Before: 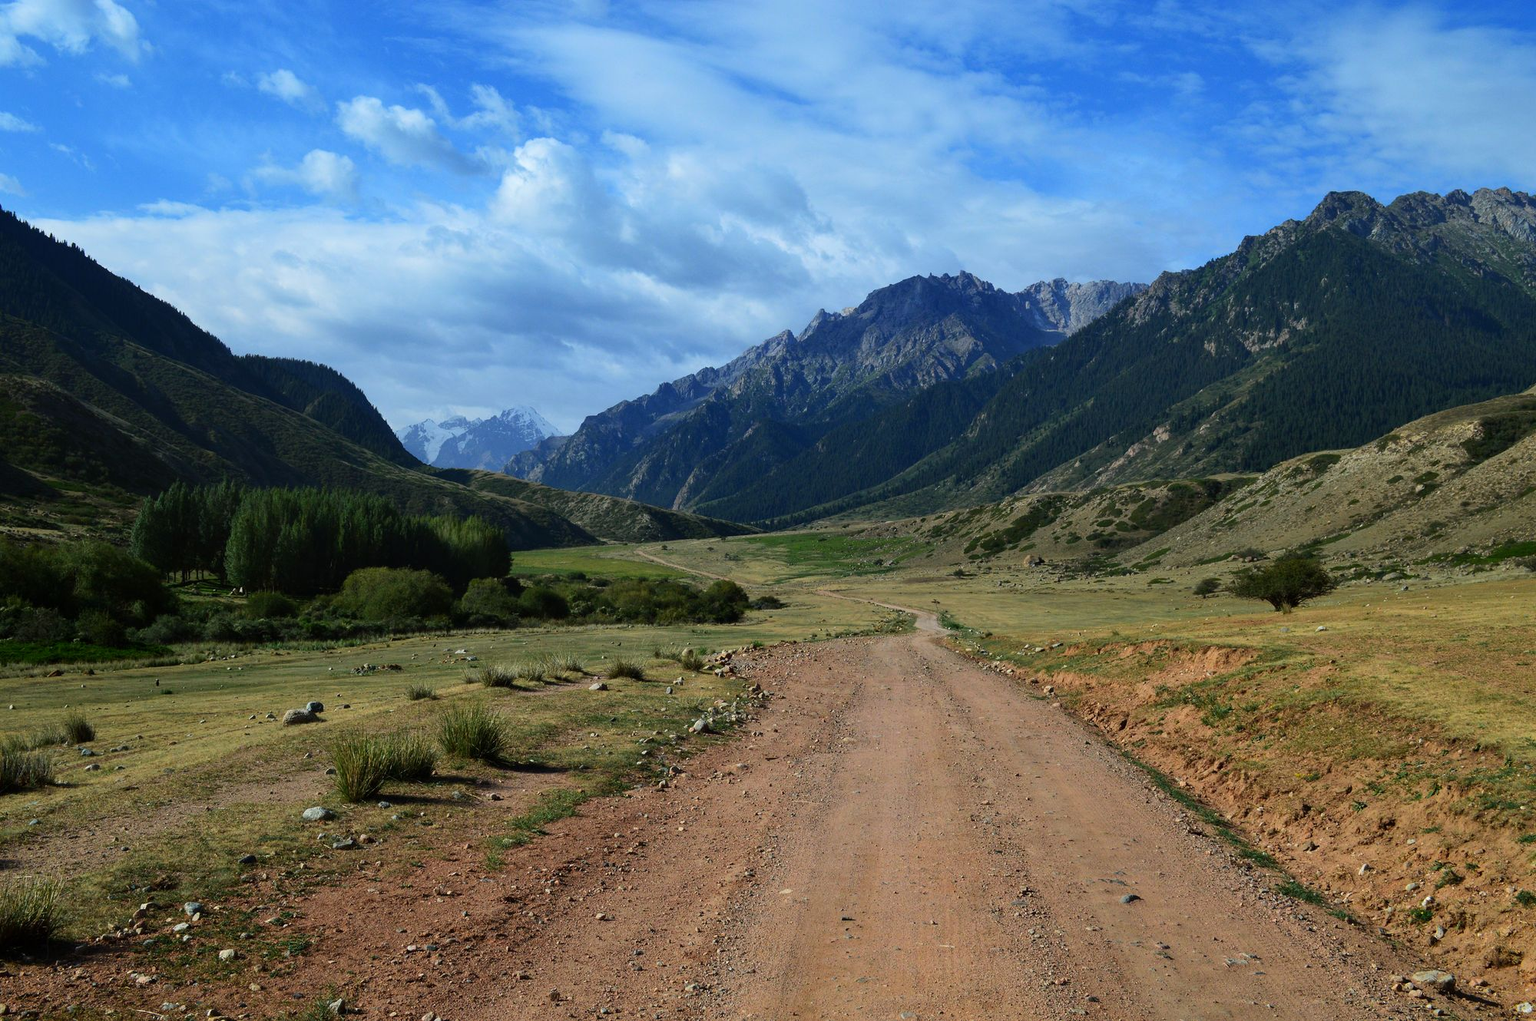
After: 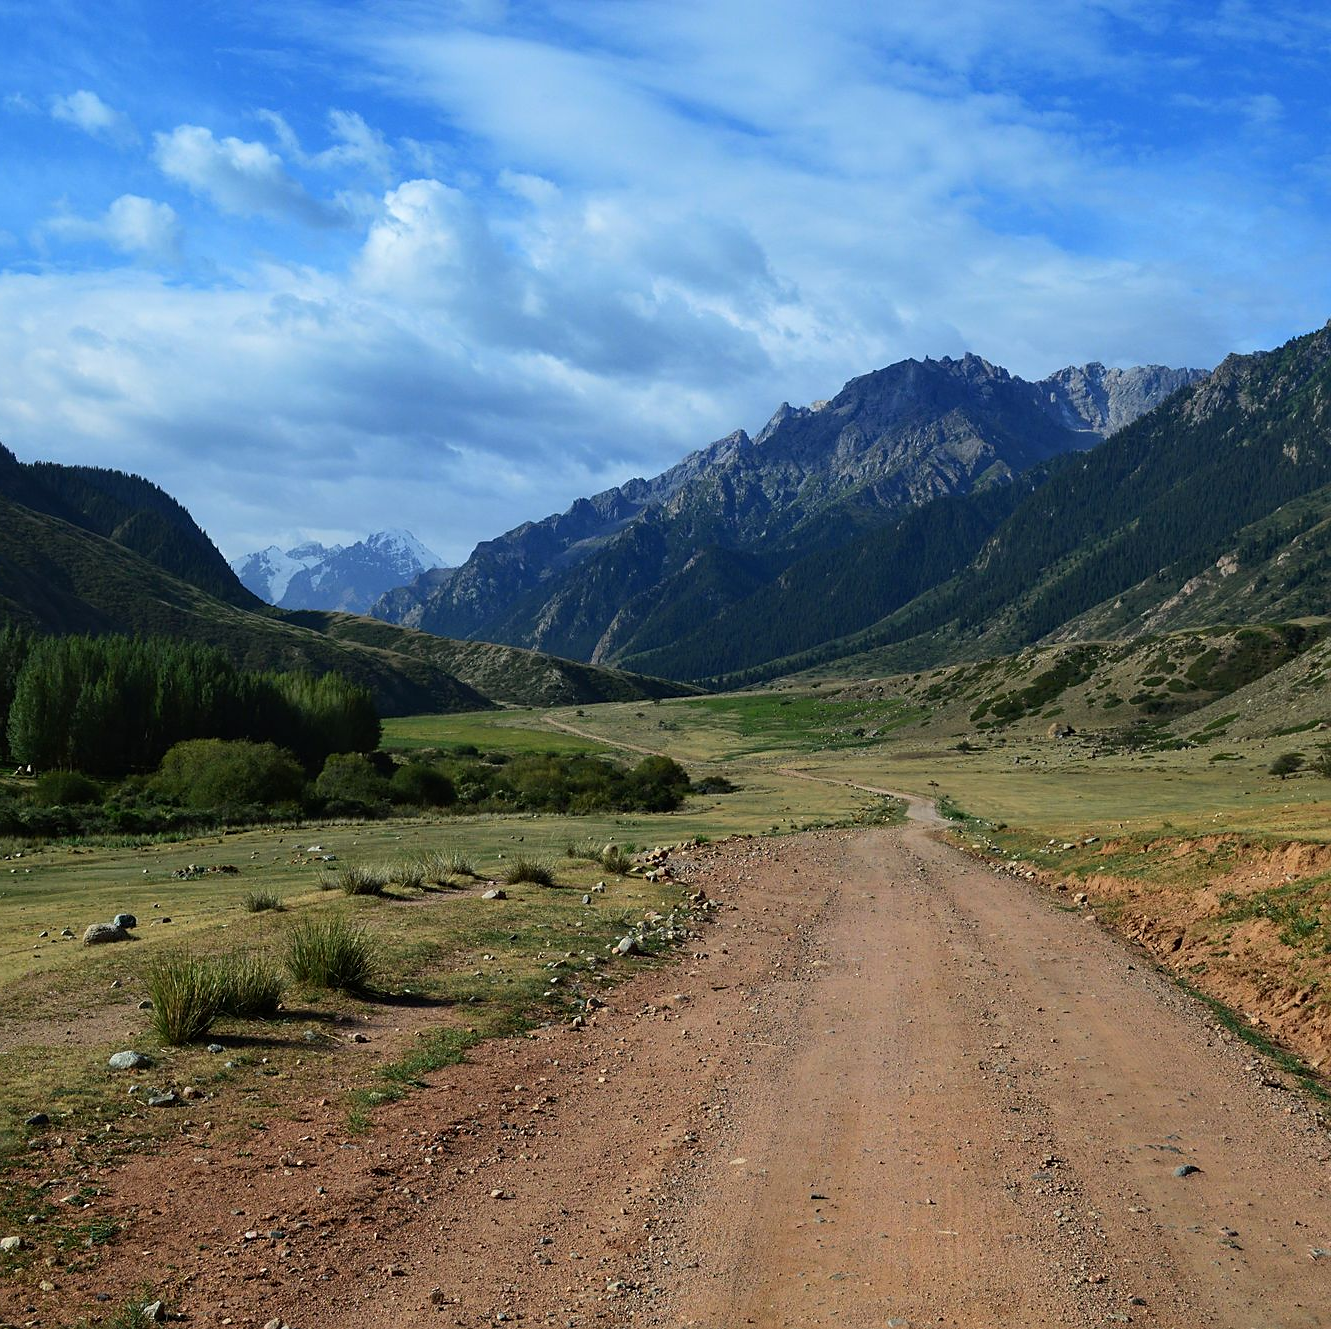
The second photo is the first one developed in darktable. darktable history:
sharpen: radius 1.889, amount 0.395, threshold 1.251
crop and rotate: left 14.286%, right 19.116%
